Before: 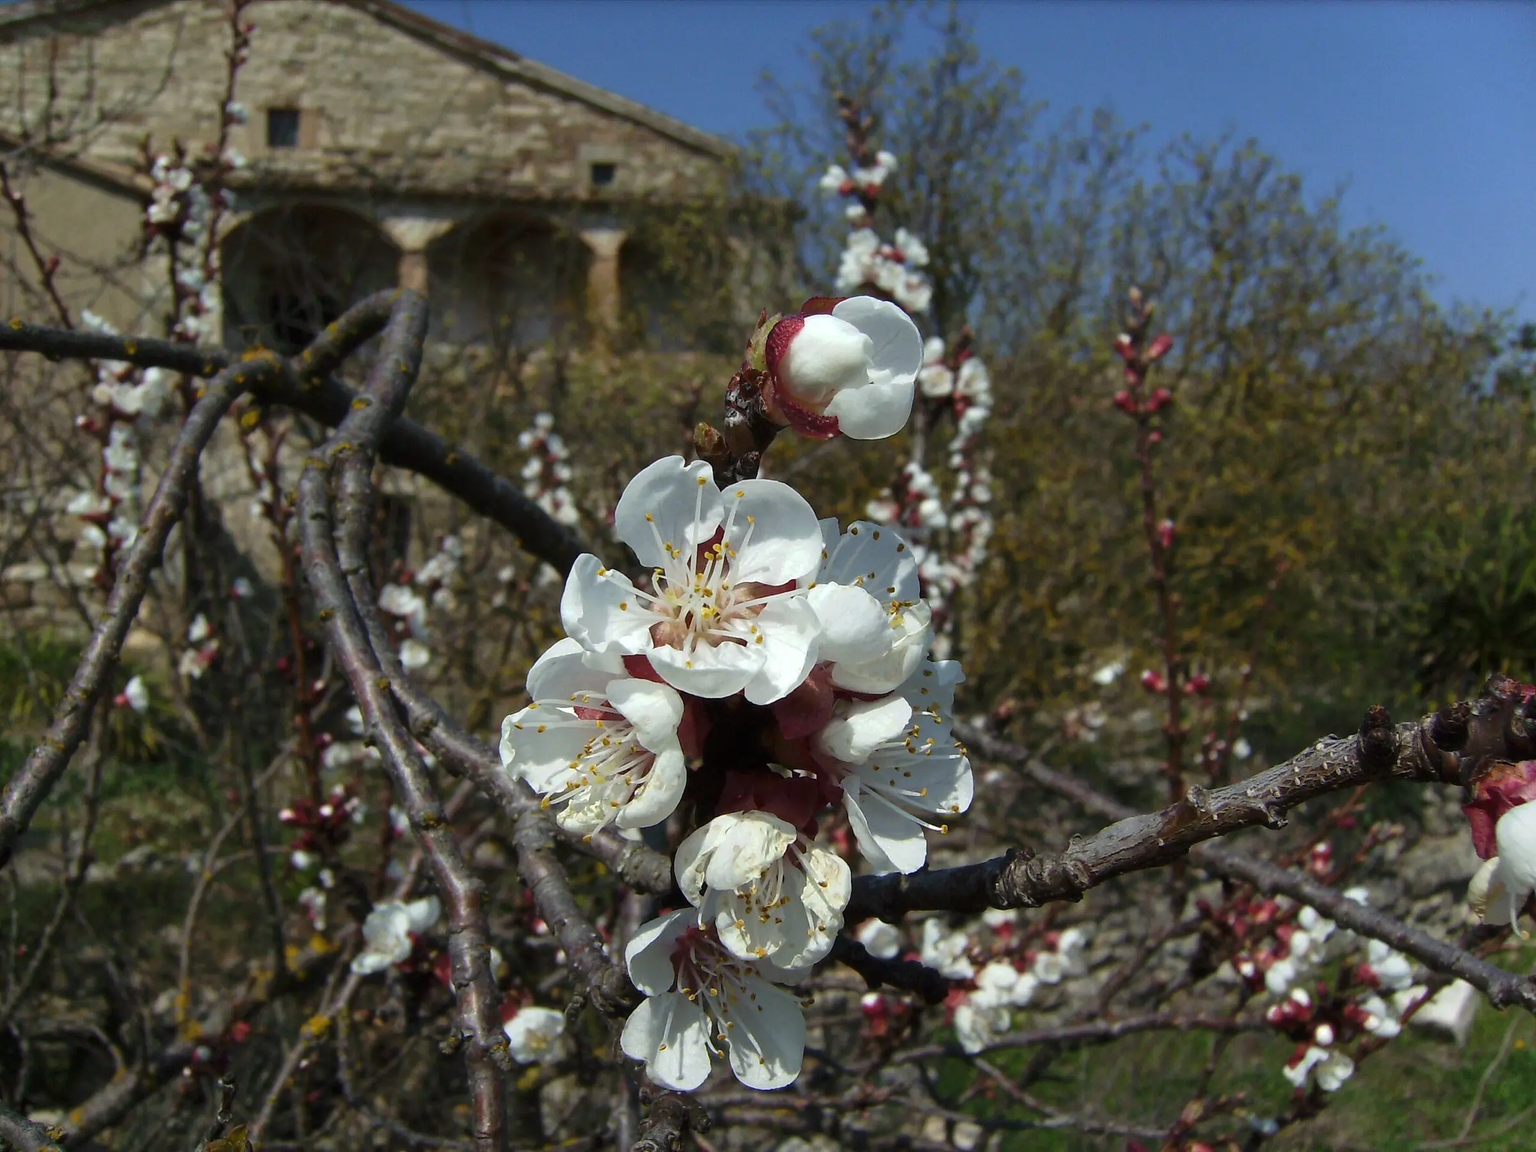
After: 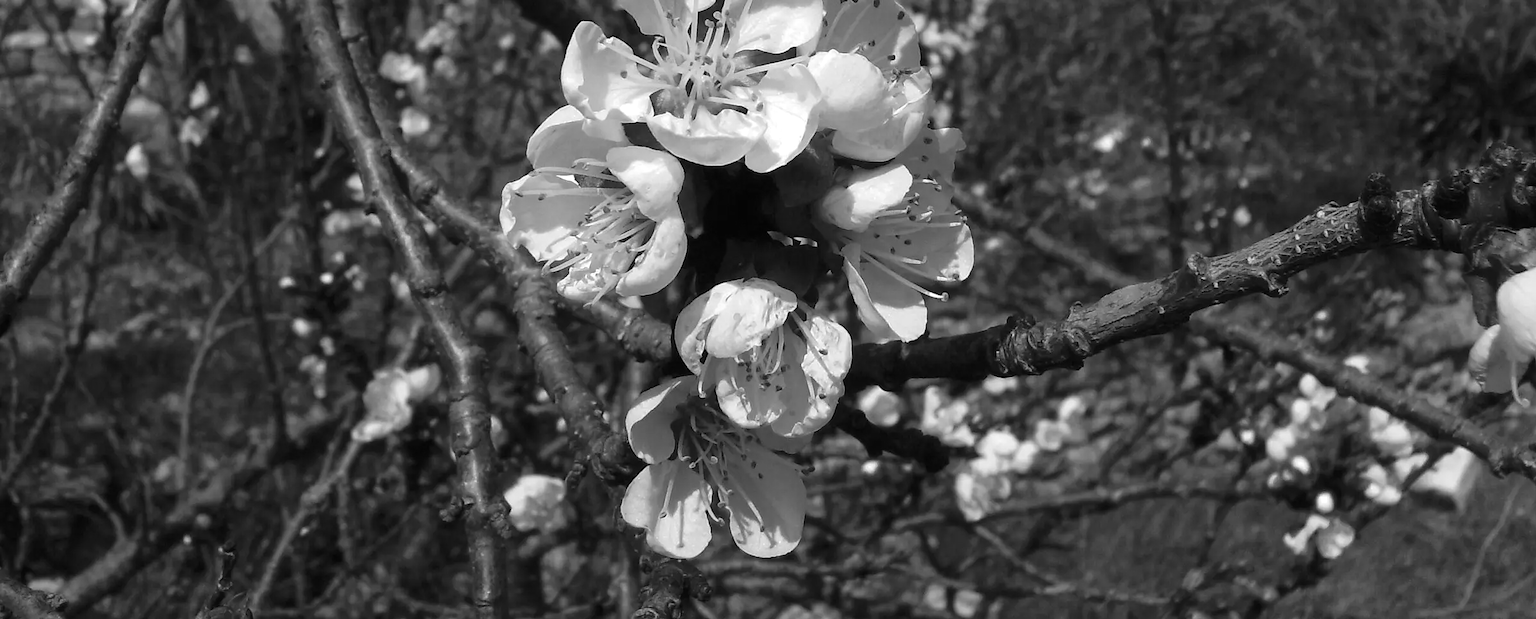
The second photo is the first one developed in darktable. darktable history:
color balance: mode lift, gamma, gain (sRGB), lift [0.997, 0.979, 1.021, 1.011], gamma [1, 1.084, 0.916, 0.998], gain [1, 0.87, 1.13, 1.101], contrast 4.55%, contrast fulcrum 38.24%, output saturation 104.09%
monochrome: a 30.25, b 92.03
crop and rotate: top 46.237%
